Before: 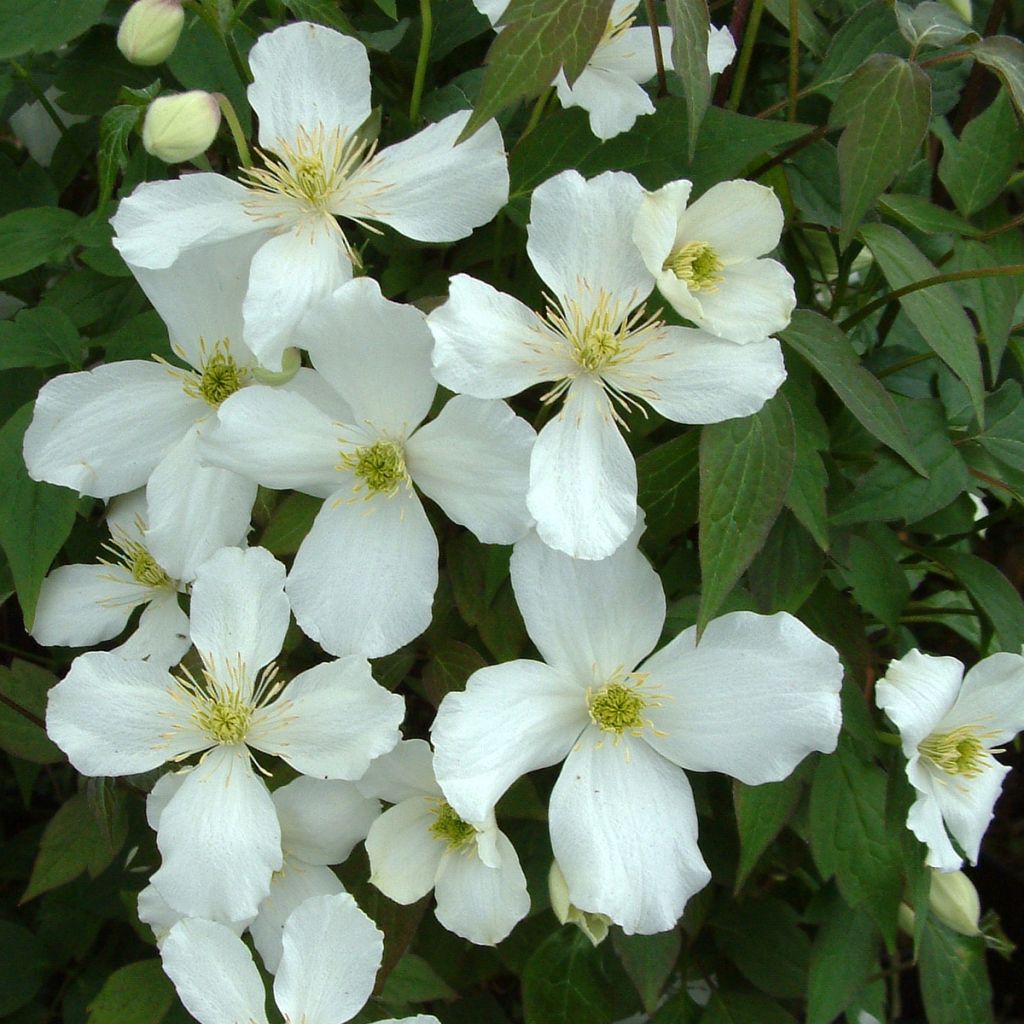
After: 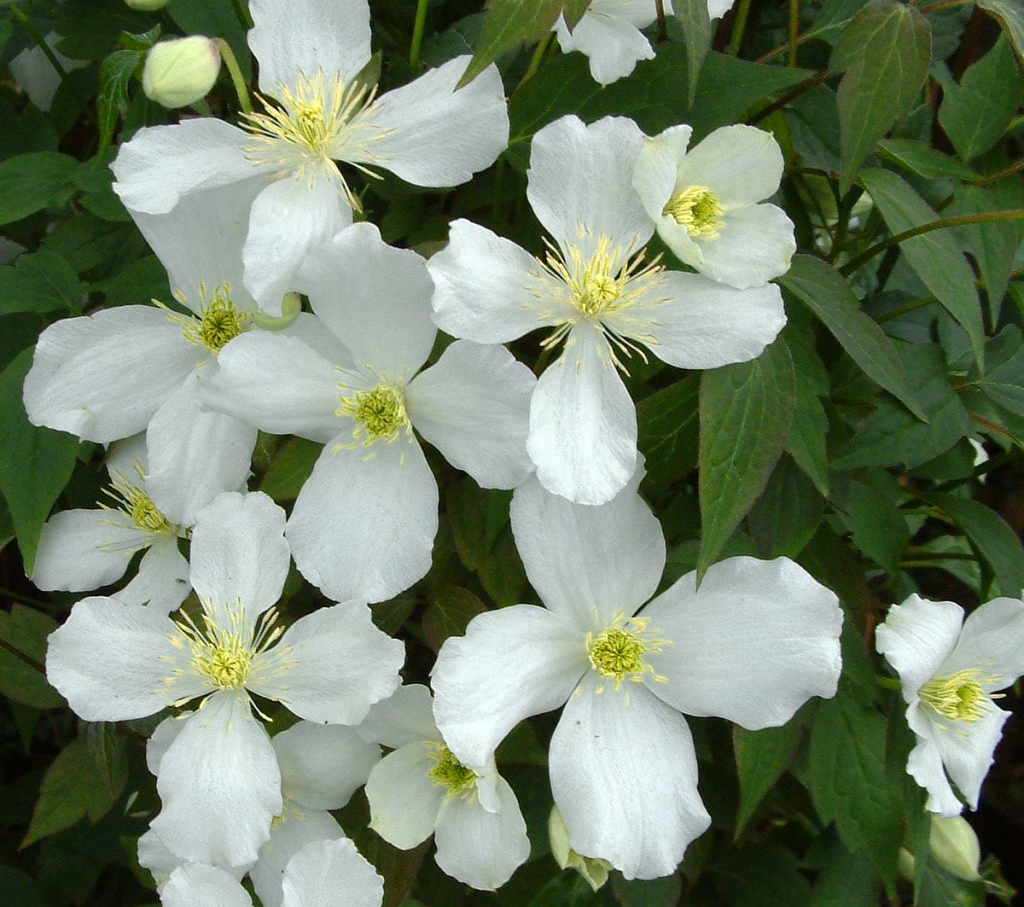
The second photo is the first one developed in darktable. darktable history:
color zones: curves: ch0 [(0, 0.485) (0.178, 0.476) (0.261, 0.623) (0.411, 0.403) (0.708, 0.603) (0.934, 0.412)]; ch1 [(0.003, 0.485) (0.149, 0.496) (0.229, 0.584) (0.326, 0.551) (0.484, 0.262) (0.757, 0.643)]
crop and rotate: top 5.468%, bottom 5.896%
